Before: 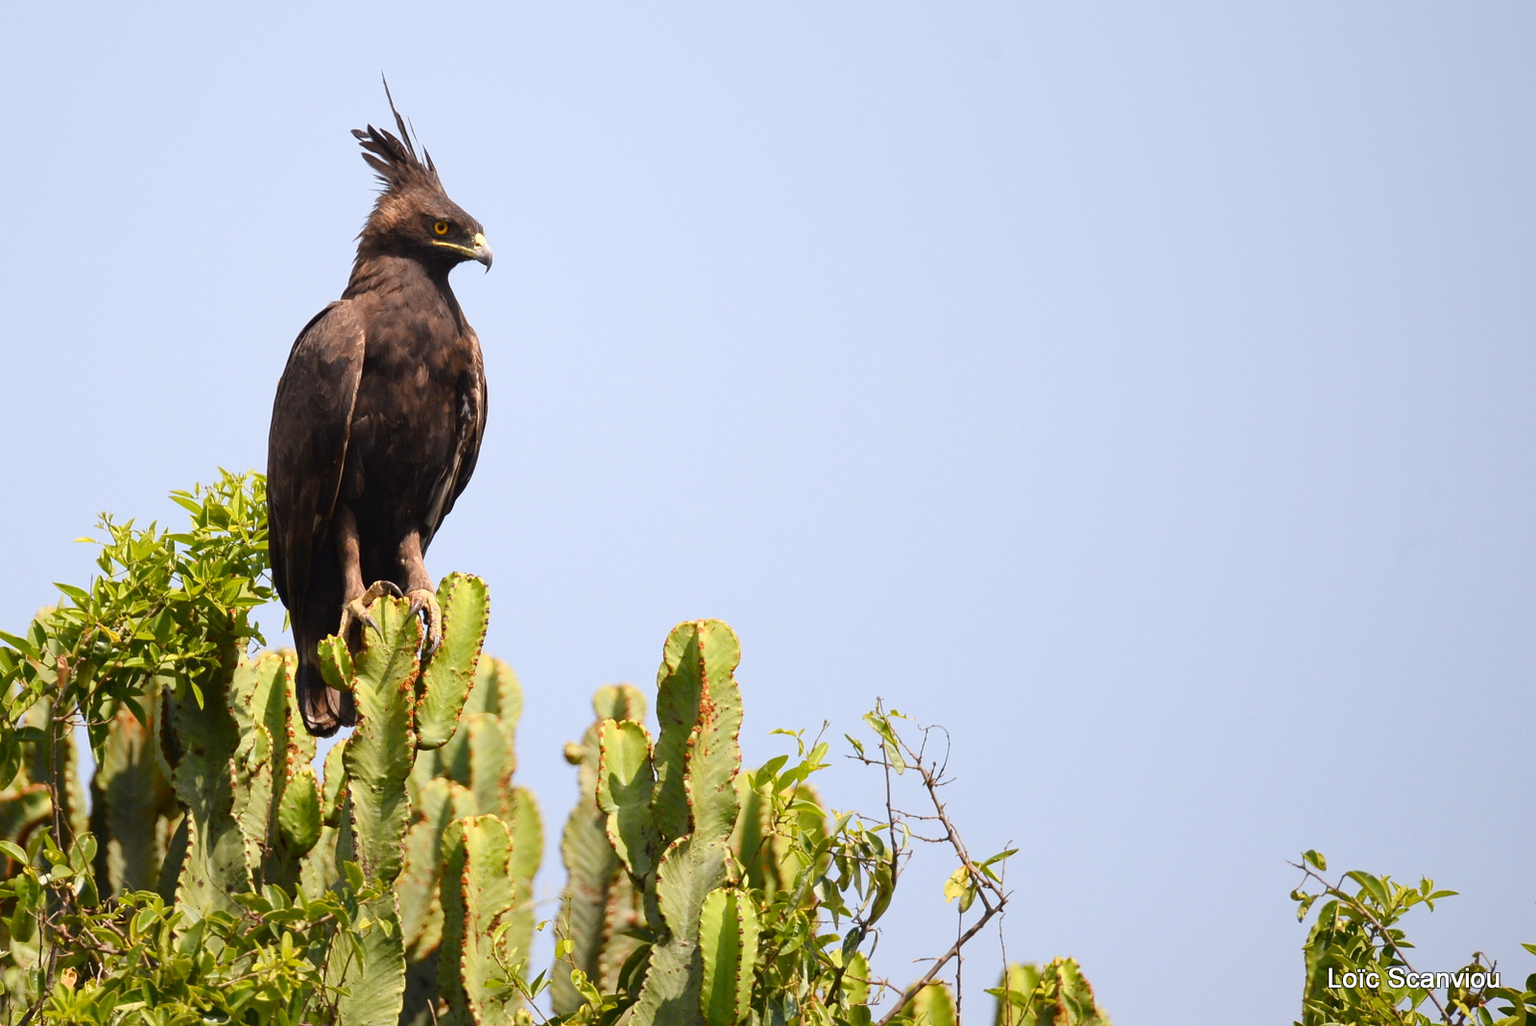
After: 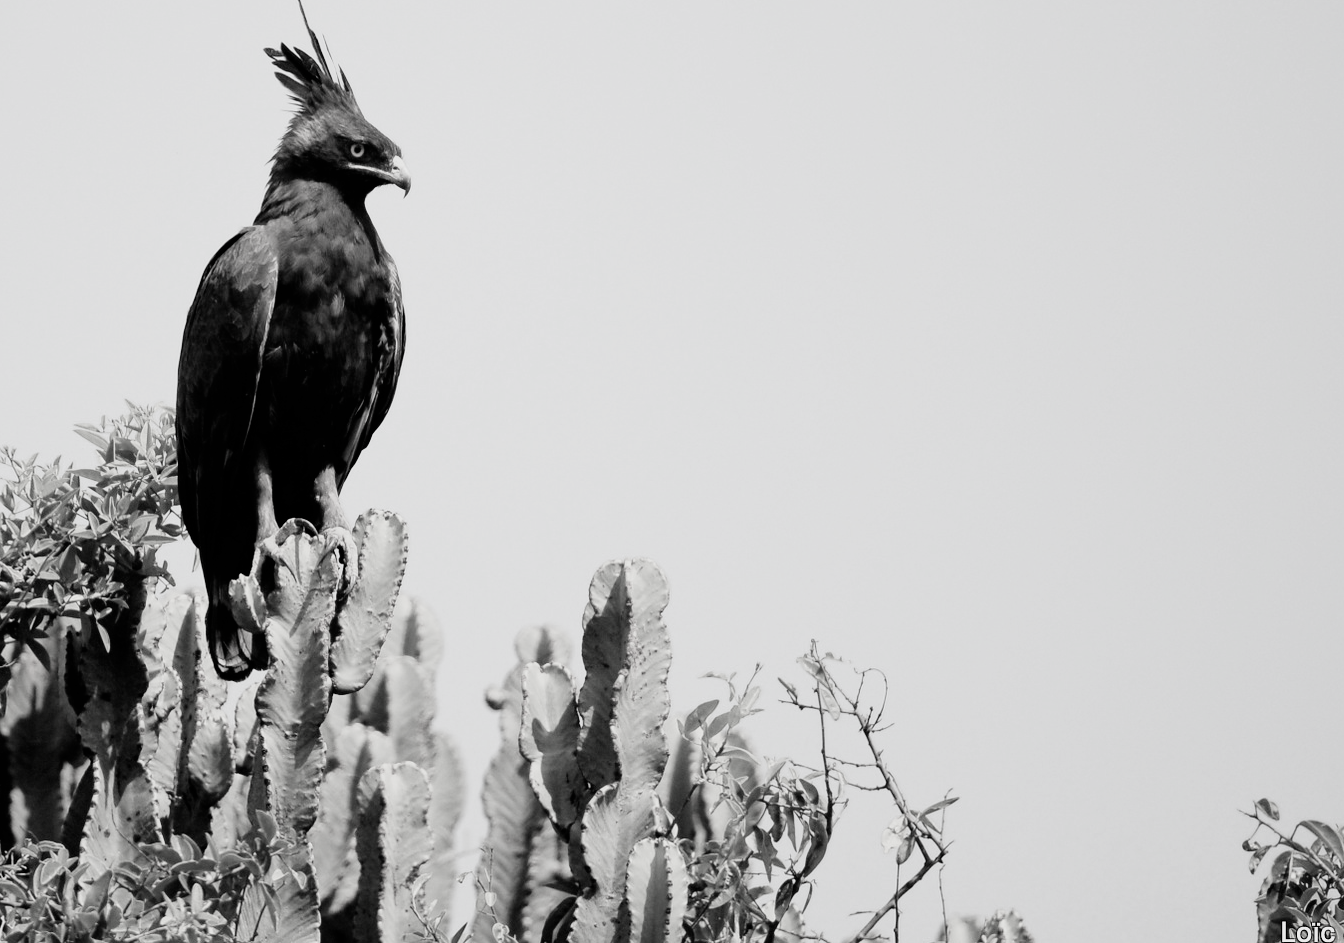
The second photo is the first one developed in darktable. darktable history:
crop: left 6.424%, top 8.189%, right 9.546%, bottom 3.539%
filmic rgb: black relative exposure -5.12 EV, white relative exposure 3.52 EV, hardness 3.19, contrast 1.298, highlights saturation mix -48.71%, color science v4 (2020)
